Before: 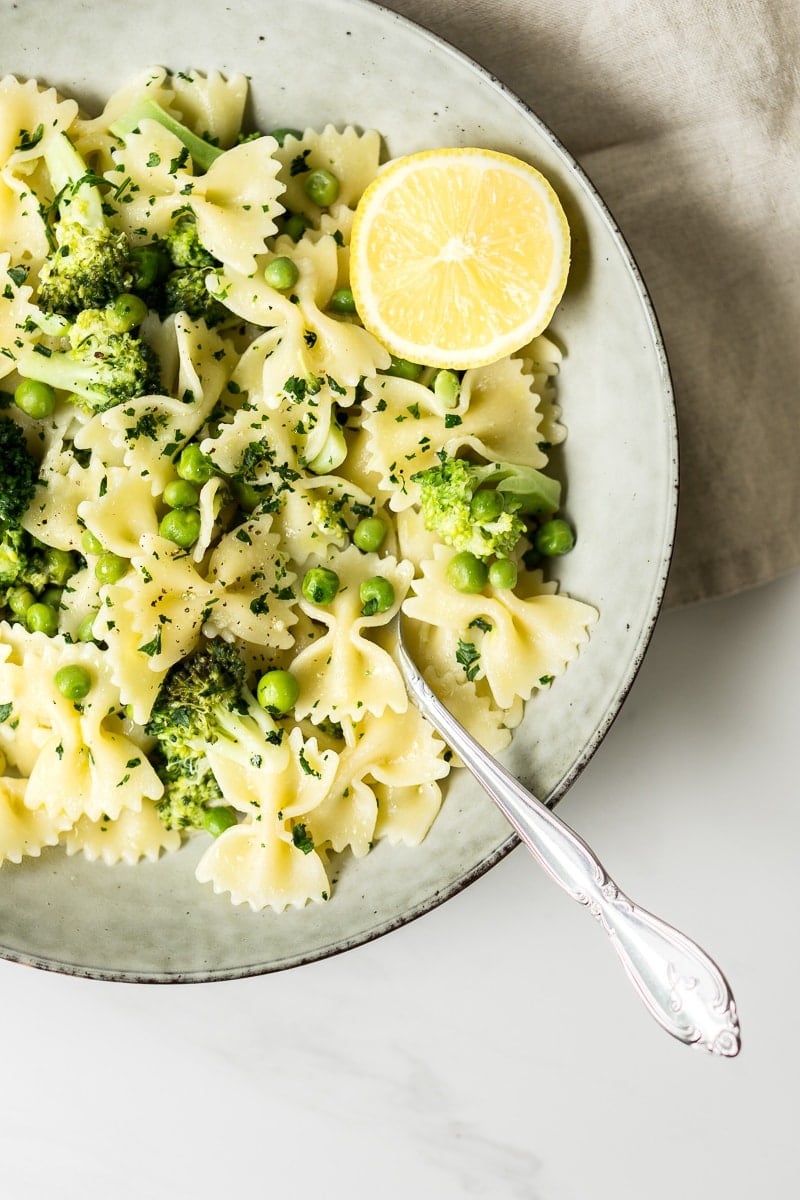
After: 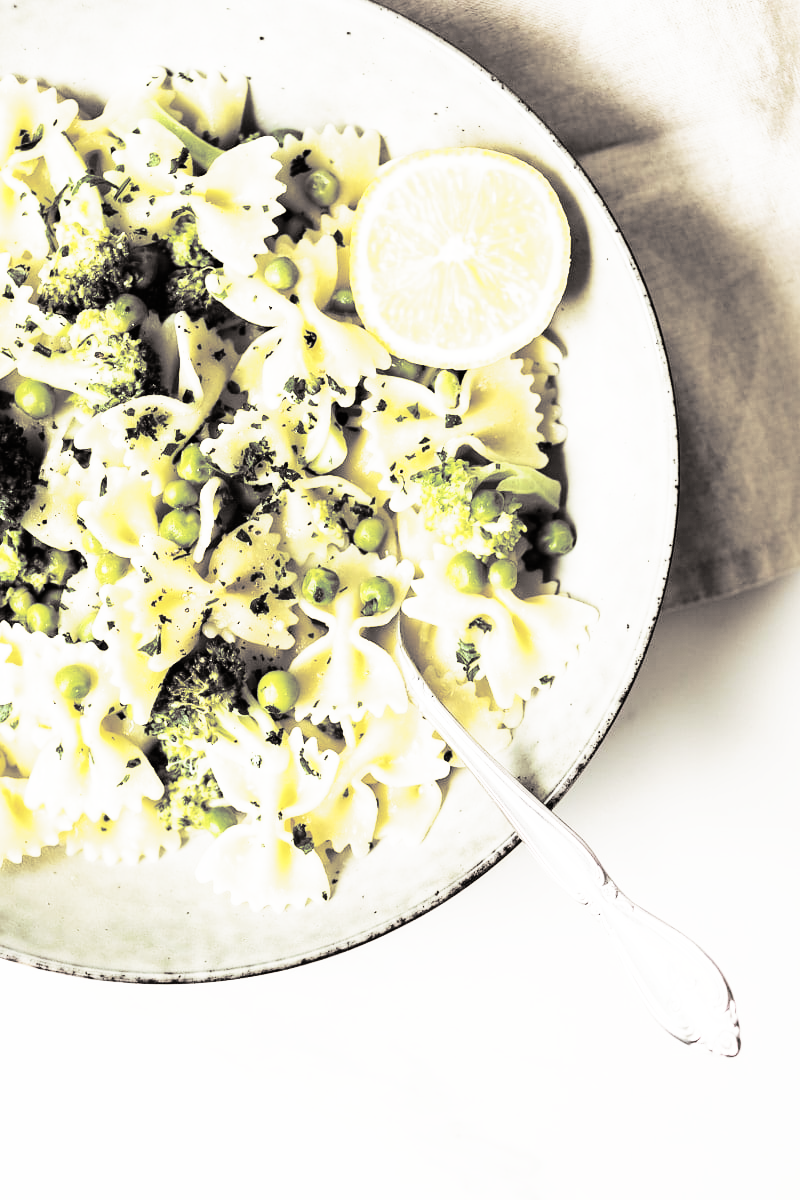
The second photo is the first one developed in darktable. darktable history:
base curve: curves: ch0 [(0, 0) (0.007, 0.004) (0.027, 0.03) (0.046, 0.07) (0.207, 0.54) (0.442, 0.872) (0.673, 0.972) (1, 1)], preserve colors none
split-toning: shadows › hue 26°, shadows › saturation 0.09, highlights › hue 40°, highlights › saturation 0.18, balance -63, compress 0%
